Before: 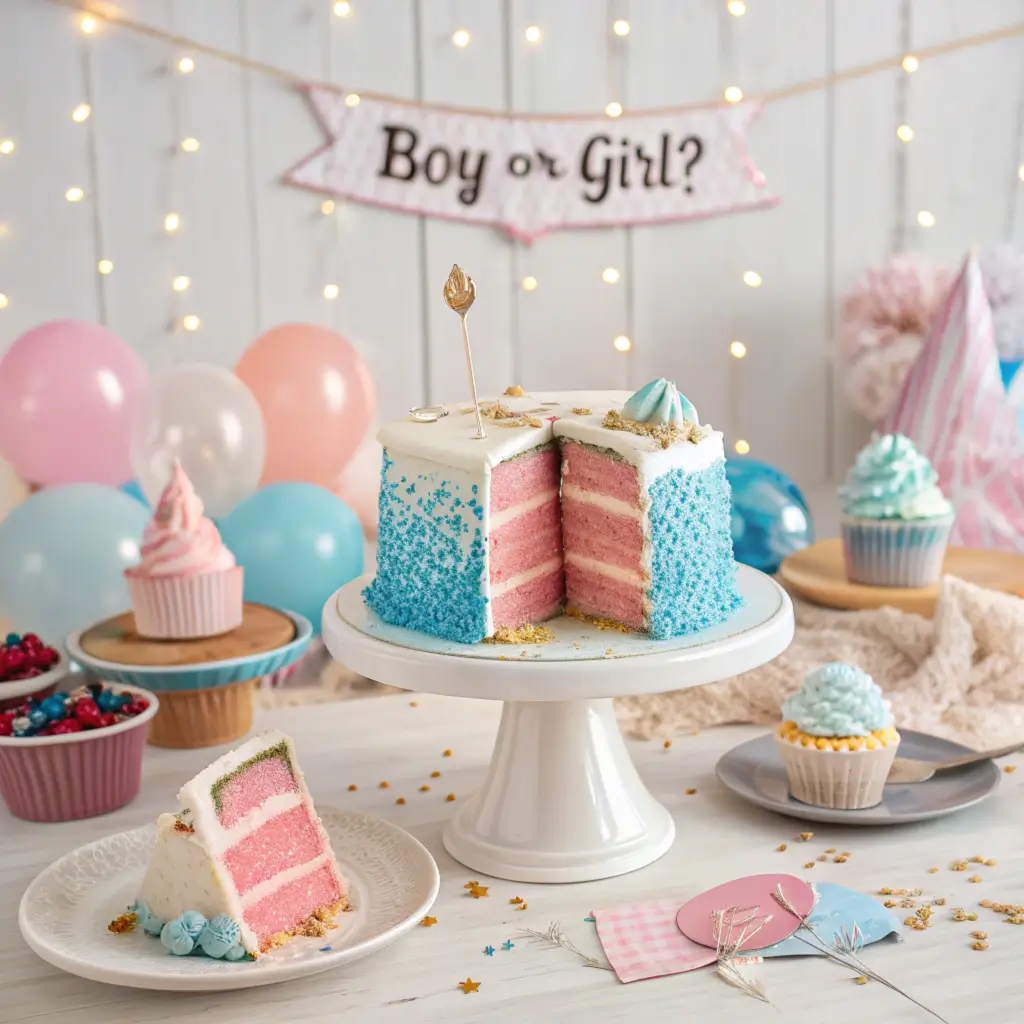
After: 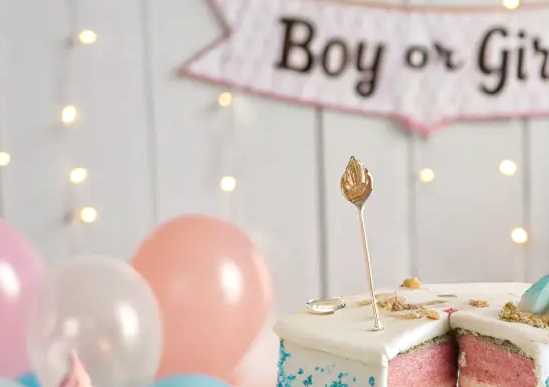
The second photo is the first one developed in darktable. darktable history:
crop: left 10.121%, top 10.631%, right 36.218%, bottom 51.526%
local contrast: mode bilateral grid, contrast 20, coarseness 50, detail 120%, midtone range 0.2
